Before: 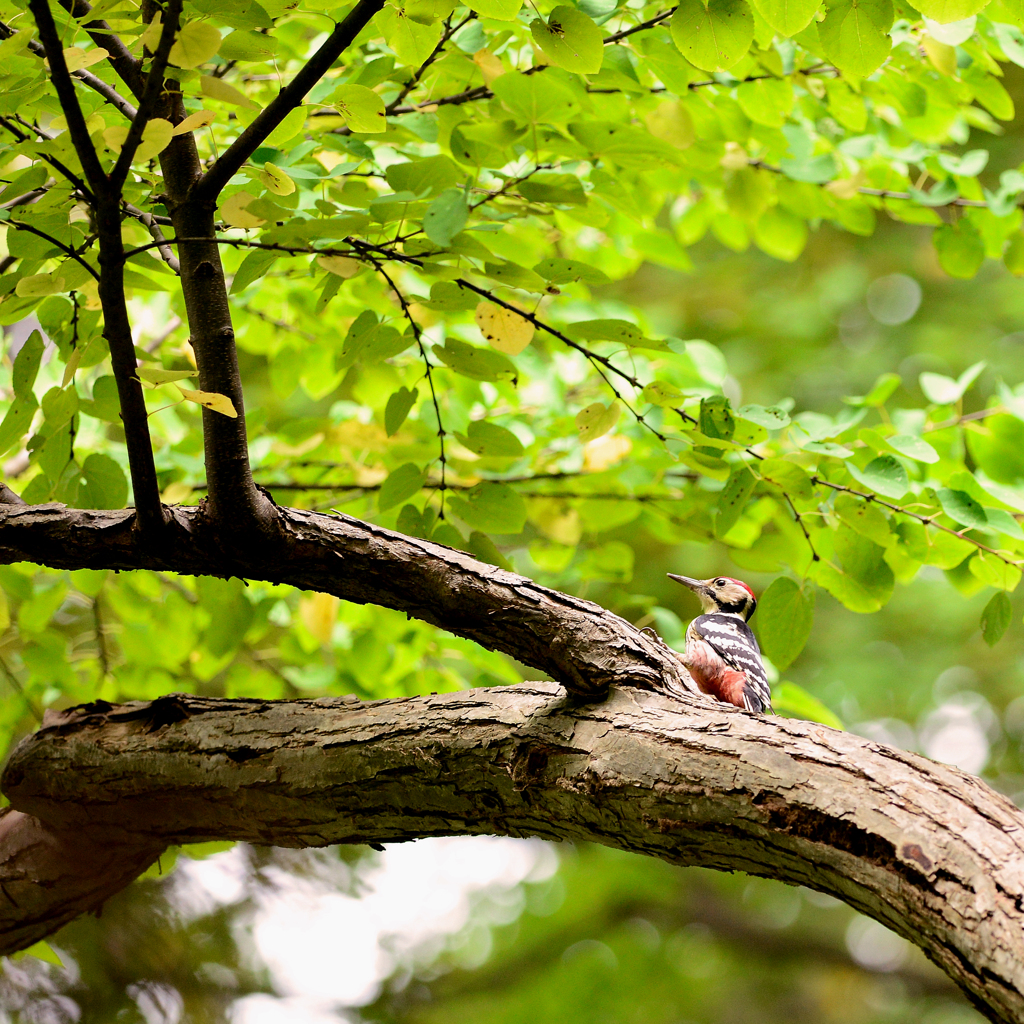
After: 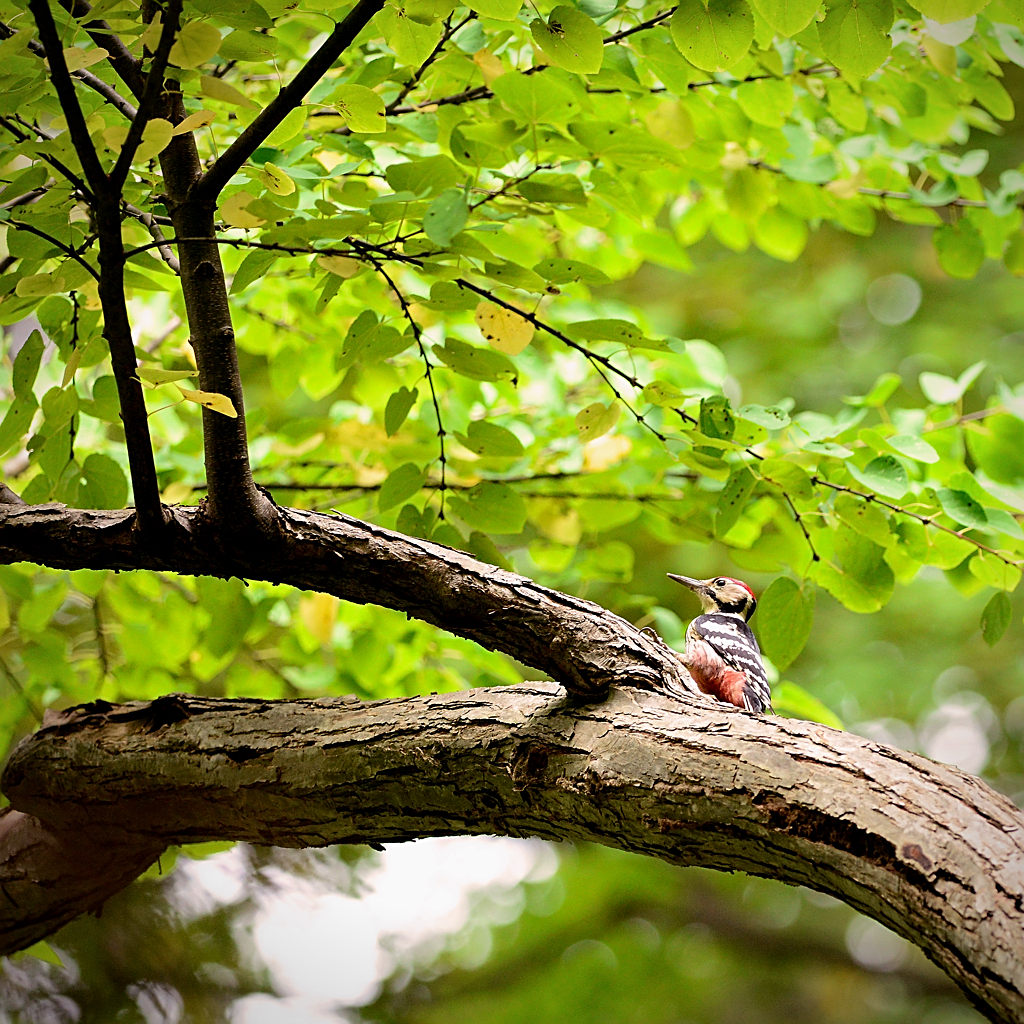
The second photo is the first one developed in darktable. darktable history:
vignetting: saturation -0.018, automatic ratio true, unbound false
sharpen: on, module defaults
